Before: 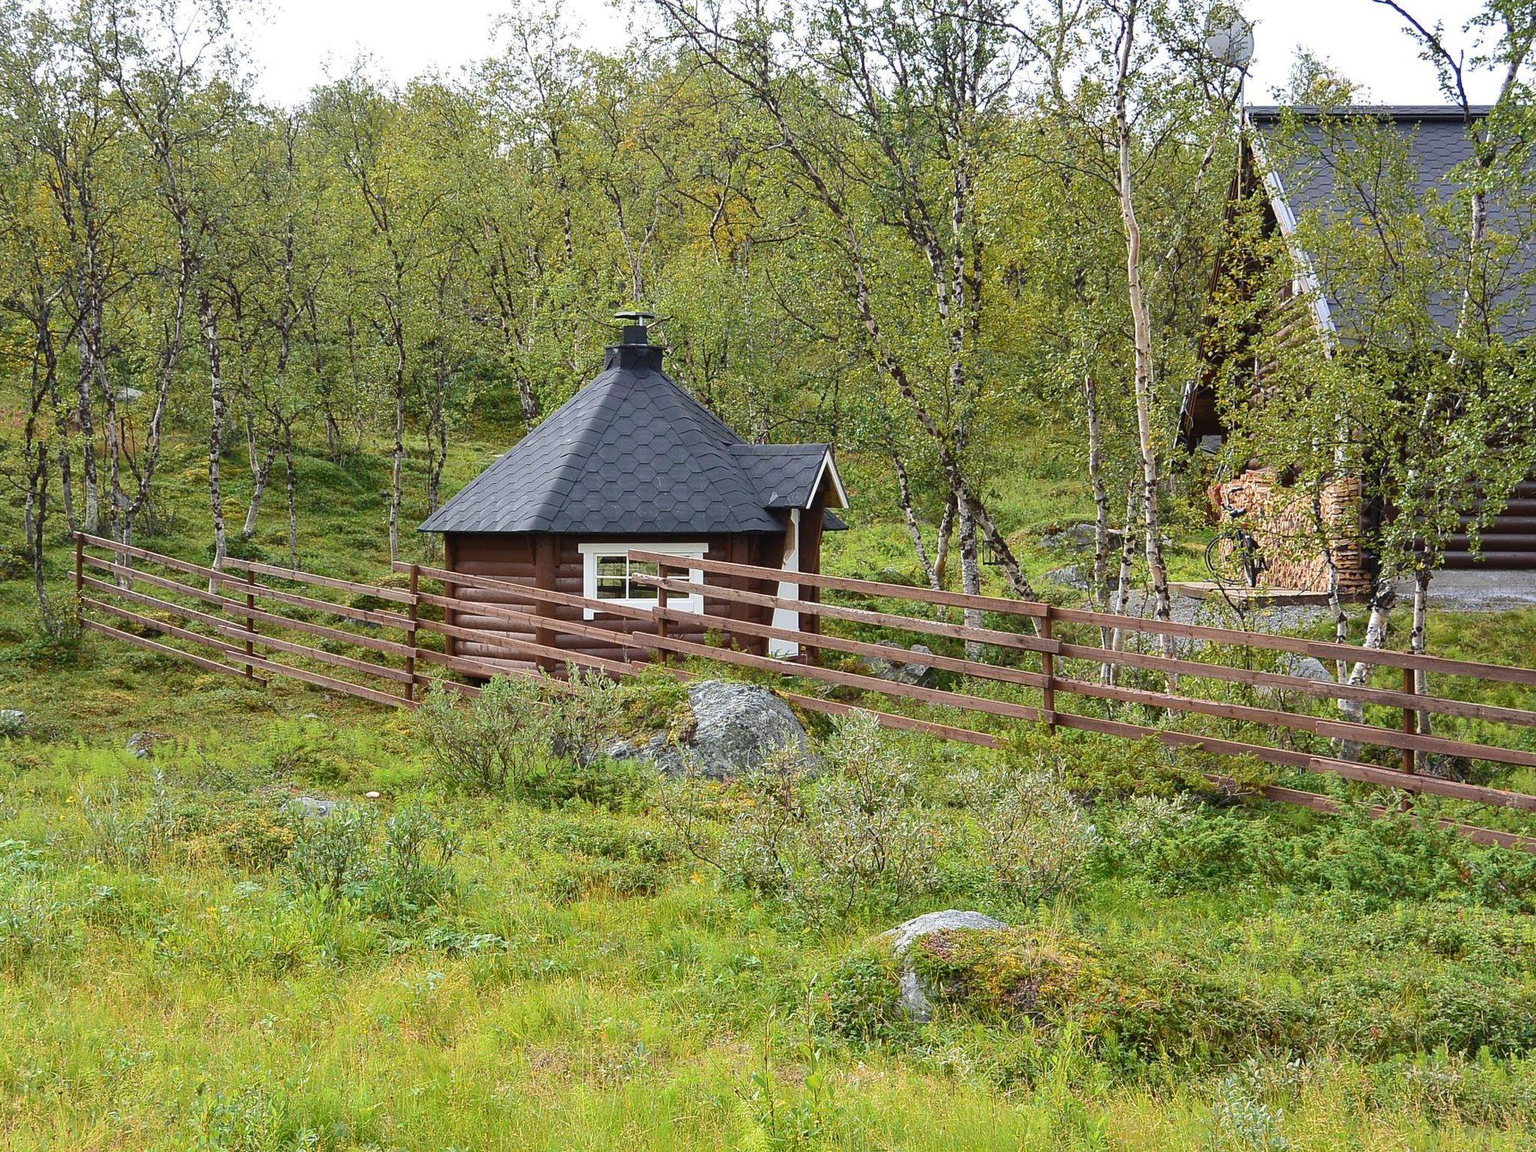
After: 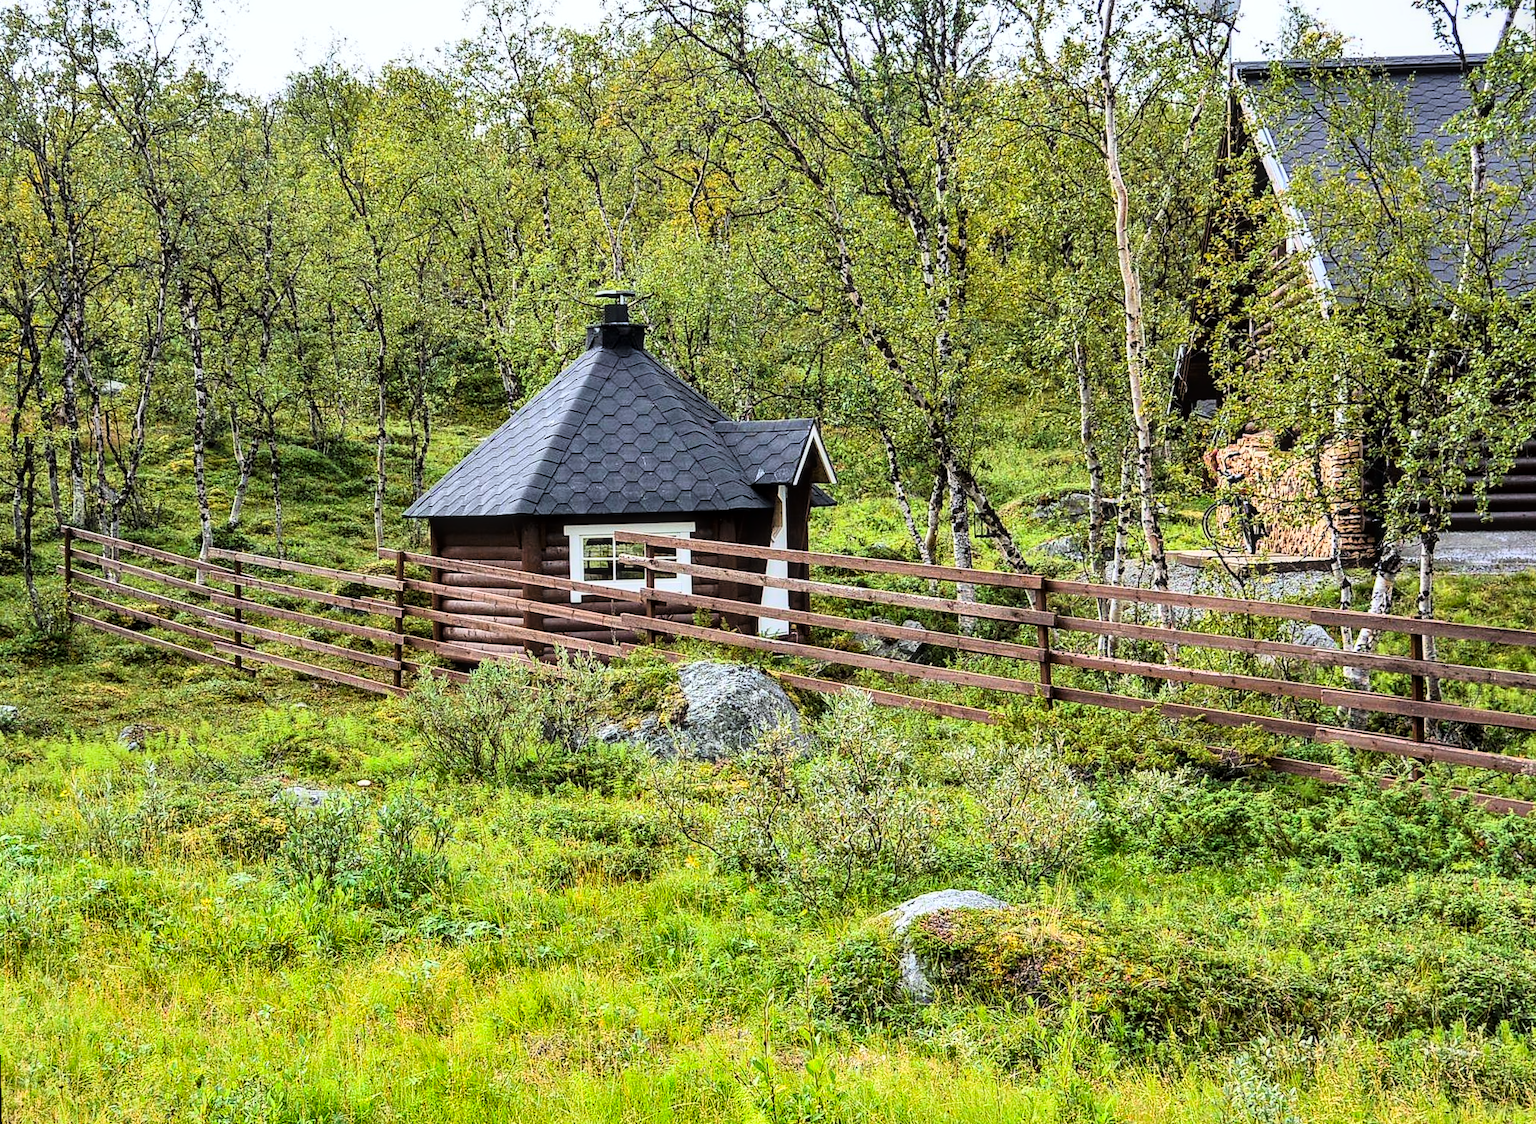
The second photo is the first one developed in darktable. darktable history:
white balance: red 0.982, blue 1.018
shadows and highlights: shadows 60, soften with gaussian
local contrast: on, module defaults
color correction: saturation 1.1
tone curve: curves: ch0 [(0.016, 0.011) (0.094, 0.016) (0.469, 0.508) (0.721, 0.862) (1, 1)], color space Lab, linked channels, preserve colors none
rotate and perspective: rotation -1.32°, lens shift (horizontal) -0.031, crop left 0.015, crop right 0.985, crop top 0.047, crop bottom 0.982
